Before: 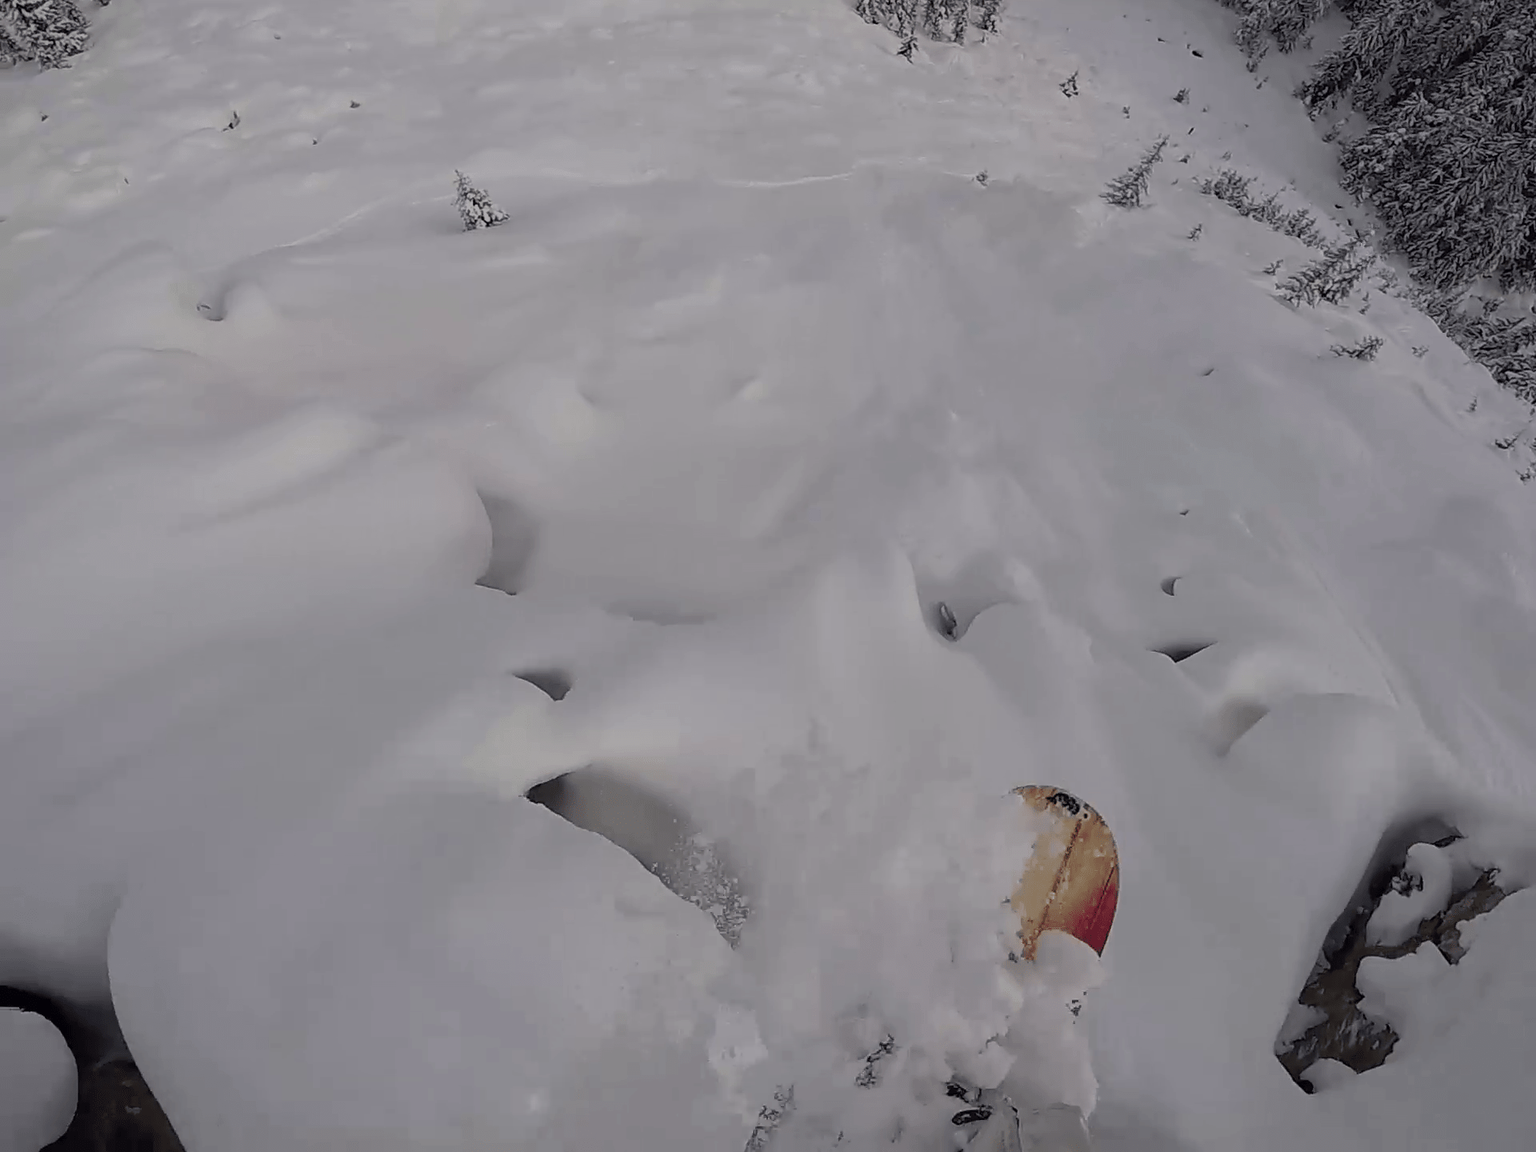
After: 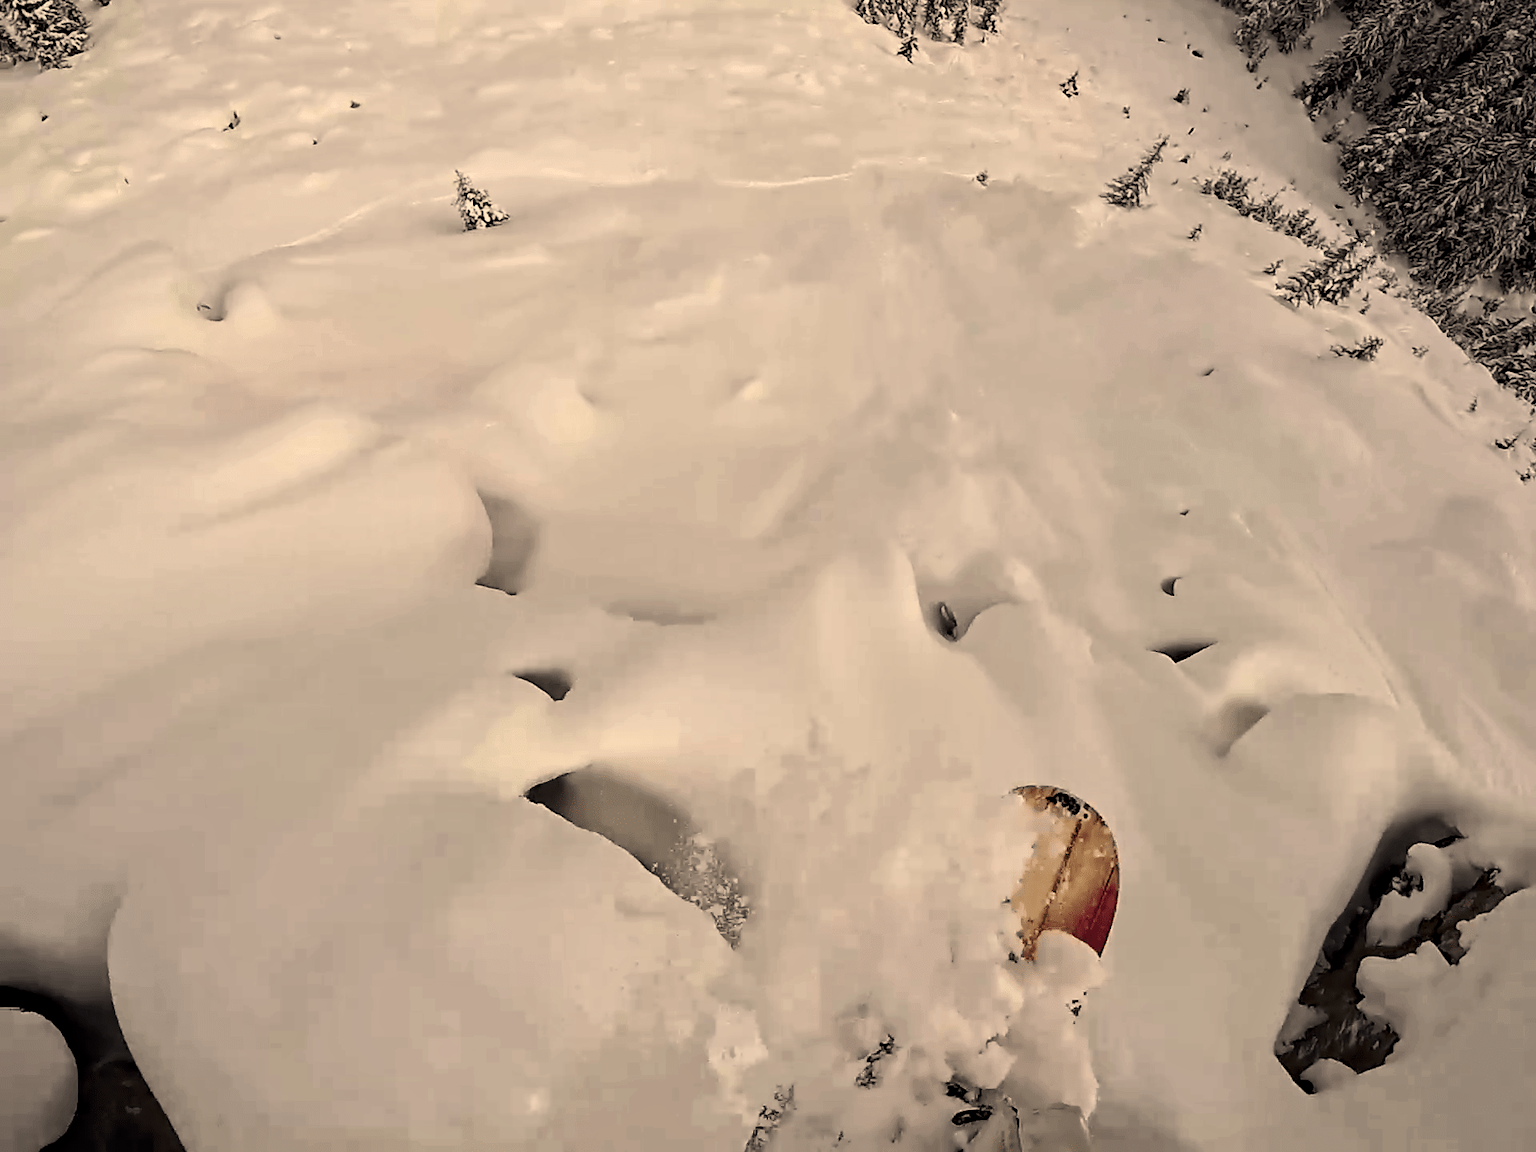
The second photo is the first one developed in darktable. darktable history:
contrast equalizer: y [[0.5, 0.5, 0.544, 0.569, 0.5, 0.5], [0.5 ×6], [0.5 ×6], [0 ×6], [0 ×6]]
tone equalizer: -8 EV -1.08 EV, -7 EV -1.01 EV, -6 EV -0.867 EV, -5 EV -0.578 EV, -3 EV 0.578 EV, -2 EV 0.867 EV, -1 EV 1.01 EV, +0 EV 1.08 EV, edges refinement/feathering 500, mask exposure compensation -1.57 EV, preserve details no
white balance: red 1.123, blue 0.83
